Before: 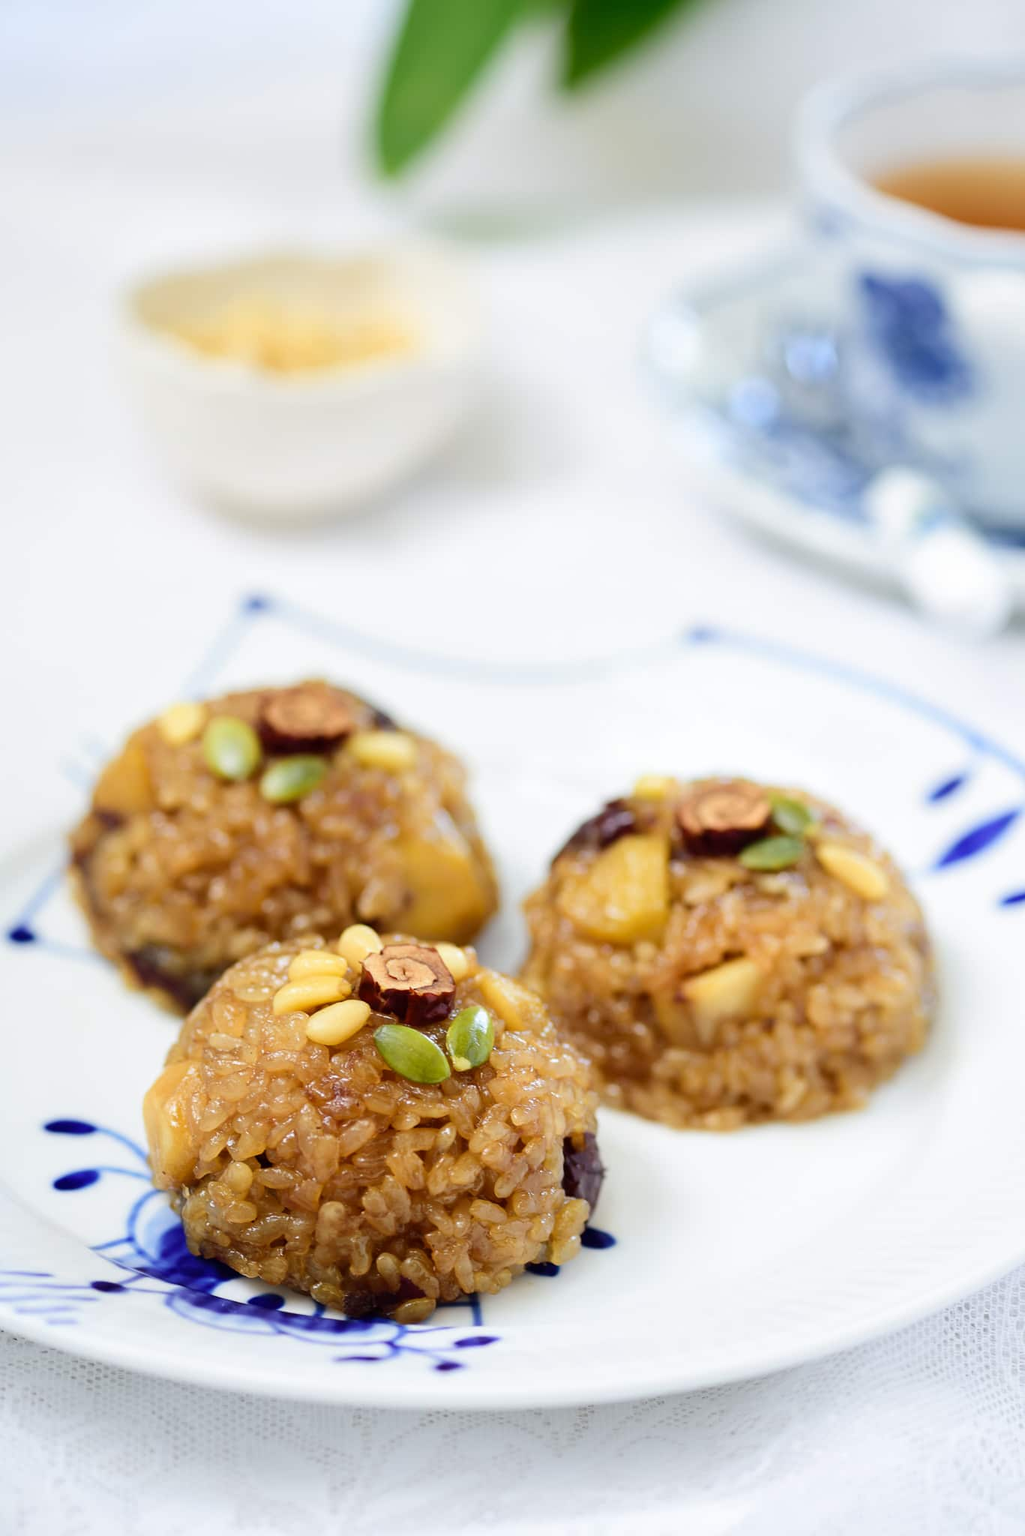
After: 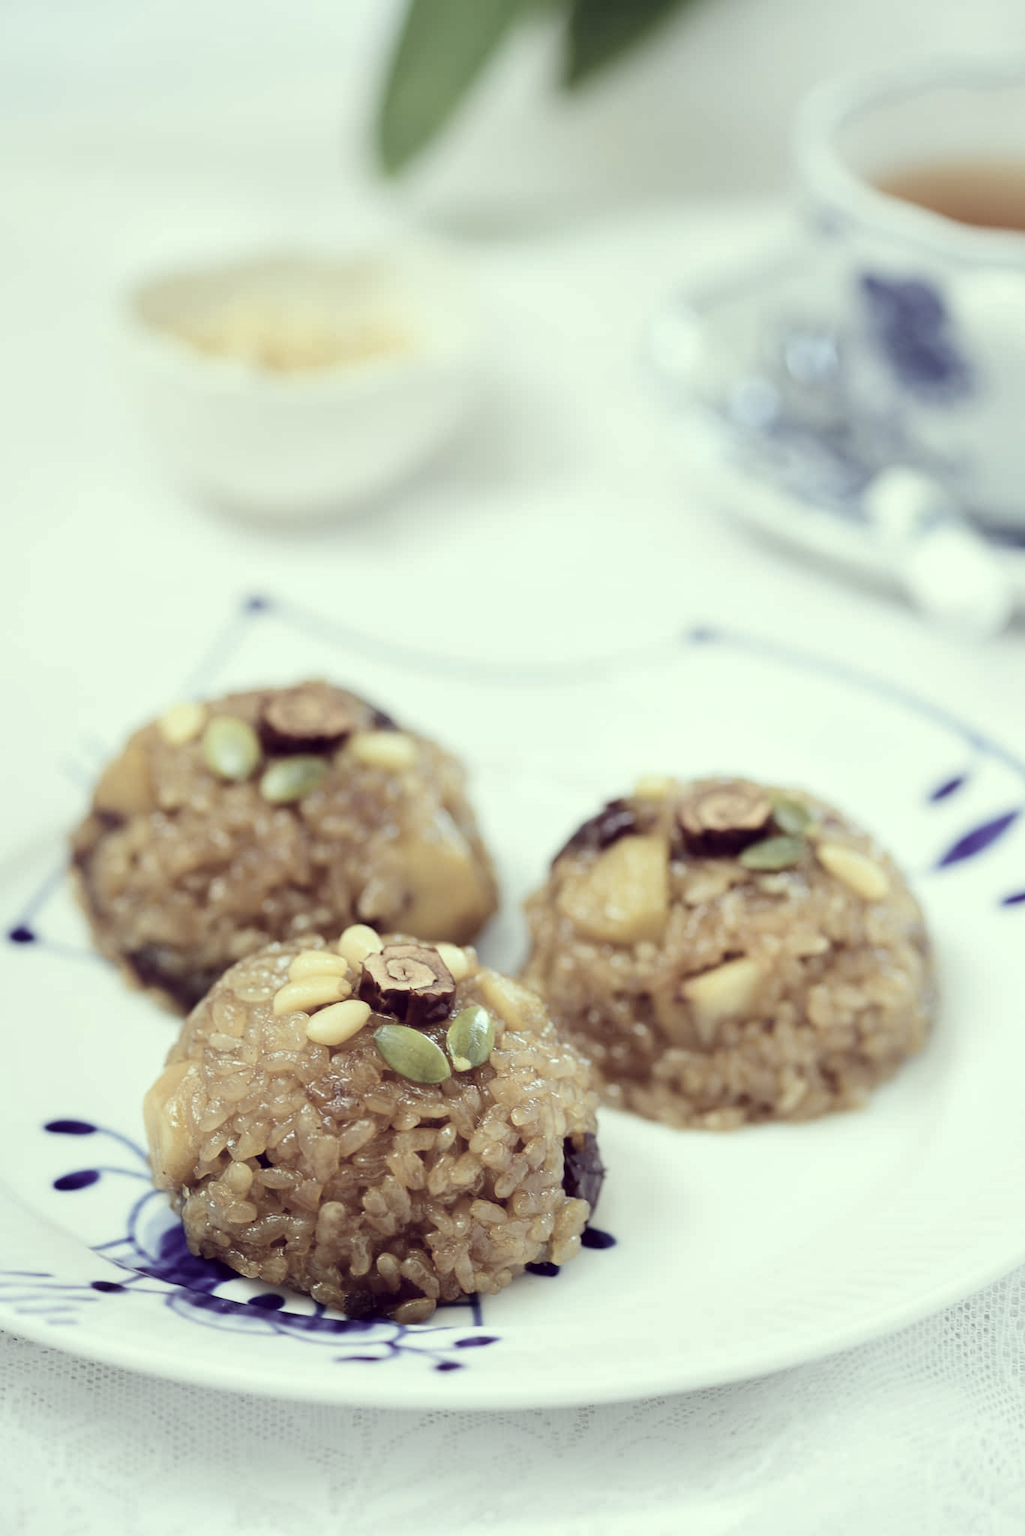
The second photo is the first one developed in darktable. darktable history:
color correction: highlights a* -20.18, highlights b* 21.04, shadows a* 19.47, shadows b* -20.27, saturation 0.431
